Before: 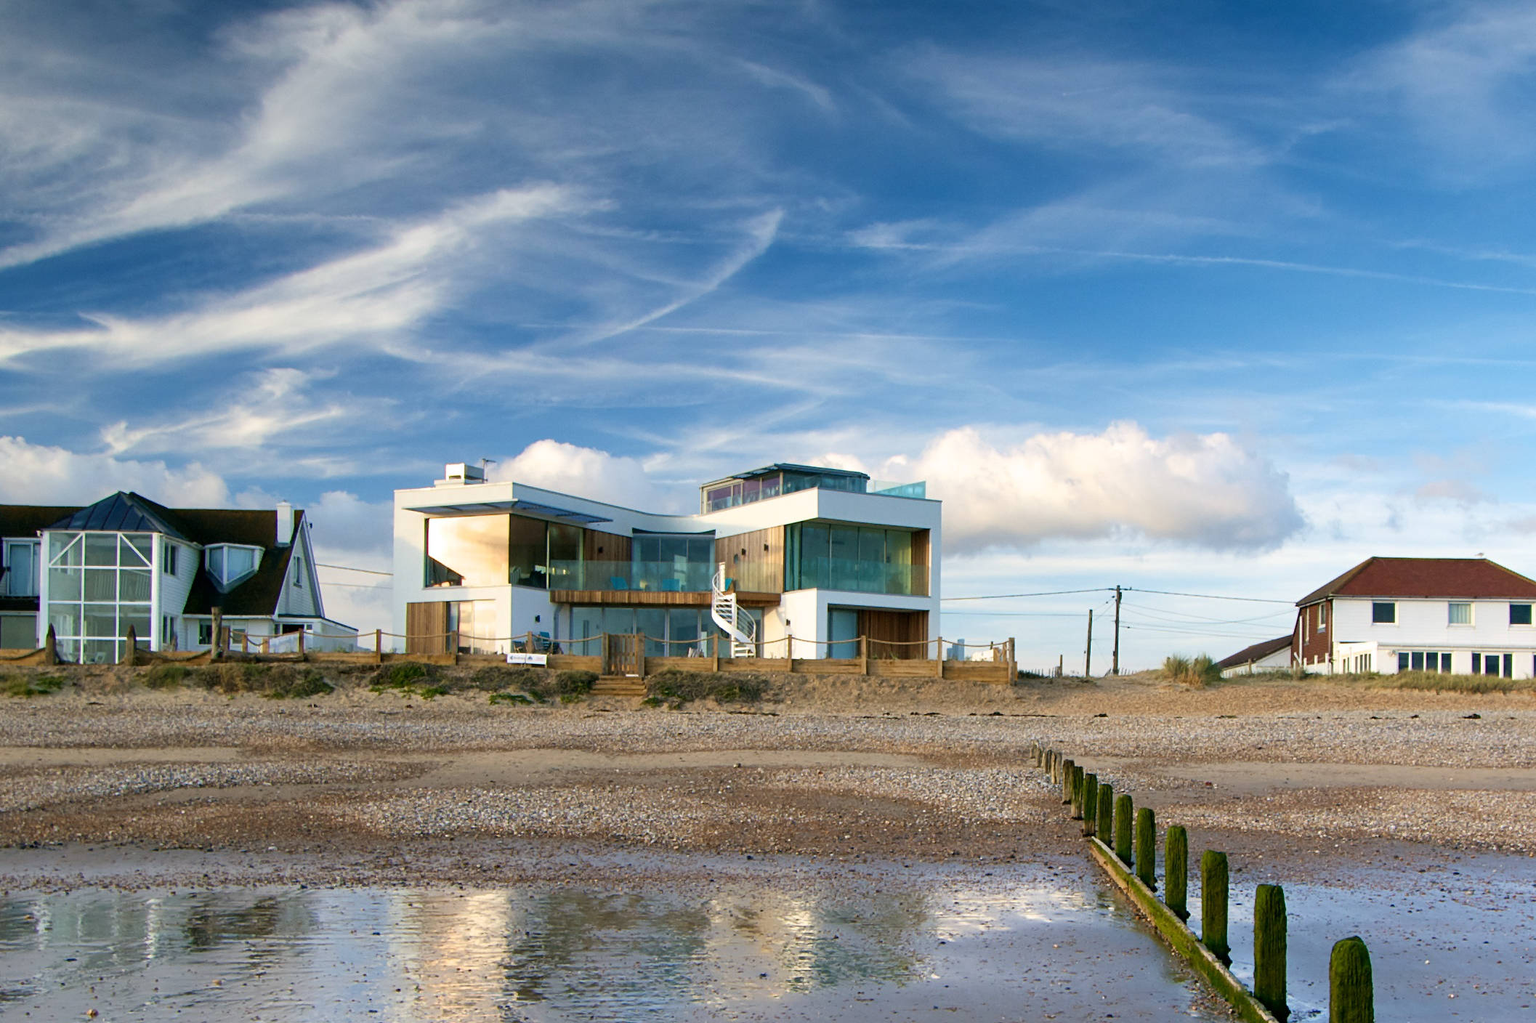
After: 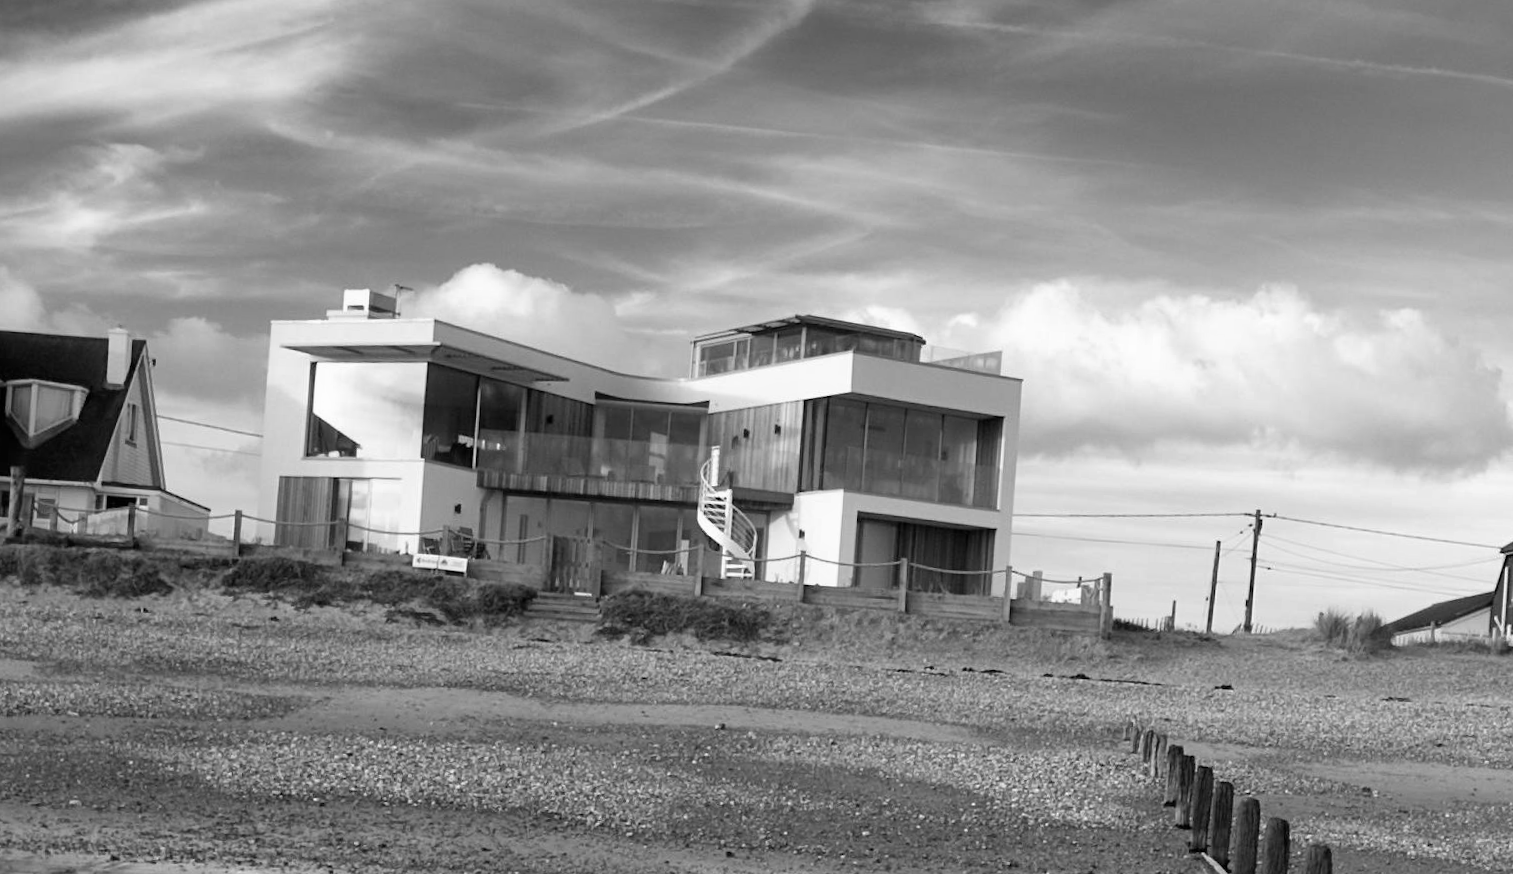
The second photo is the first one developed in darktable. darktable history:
crop and rotate: angle -3.37°, left 9.79%, top 20.73%, right 12.42%, bottom 11.82%
monochrome: a 0, b 0, size 0.5, highlights 0.57
